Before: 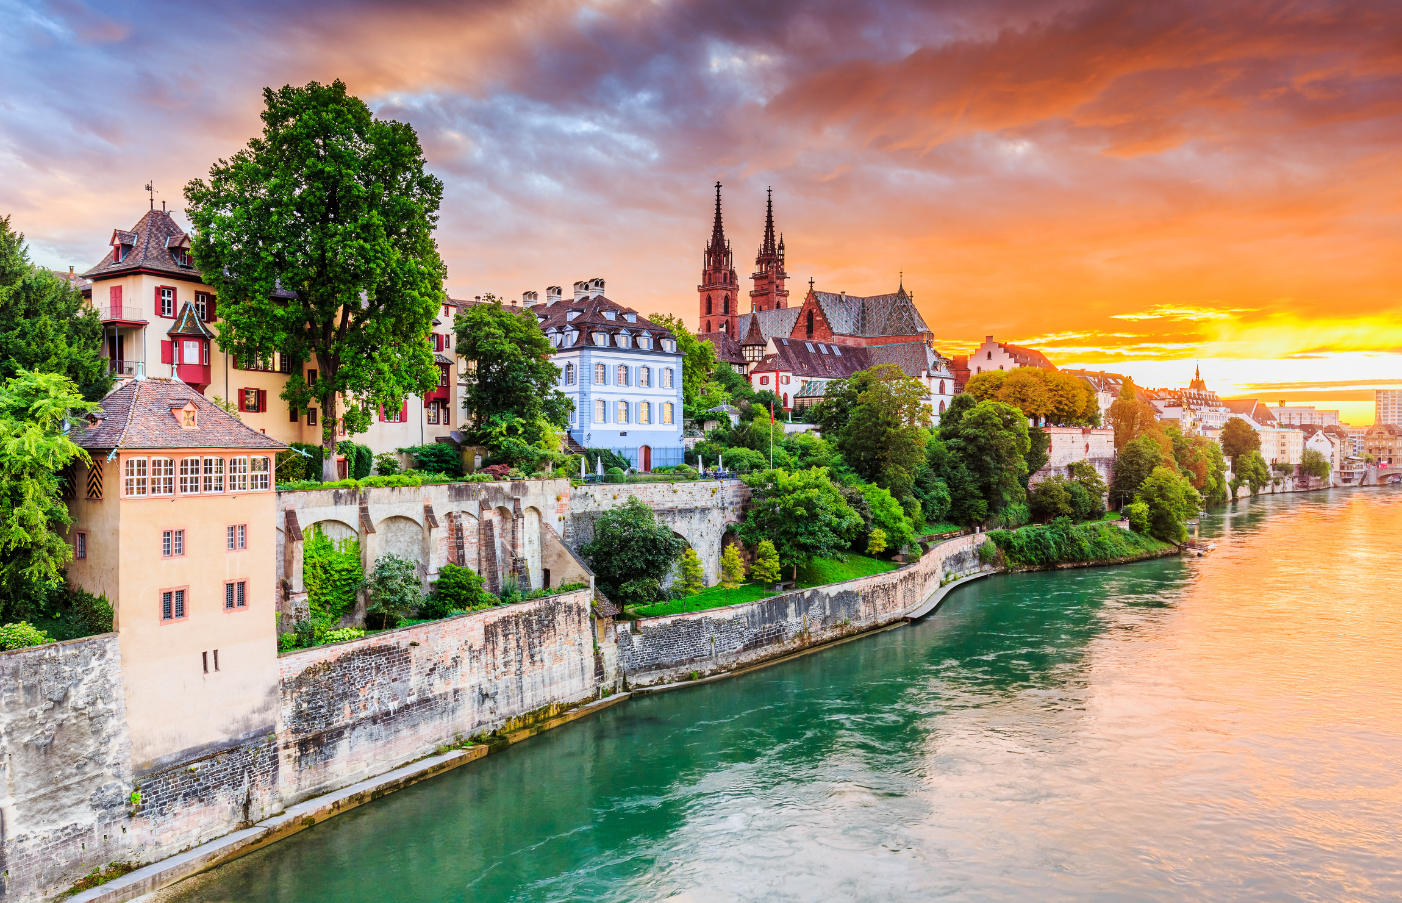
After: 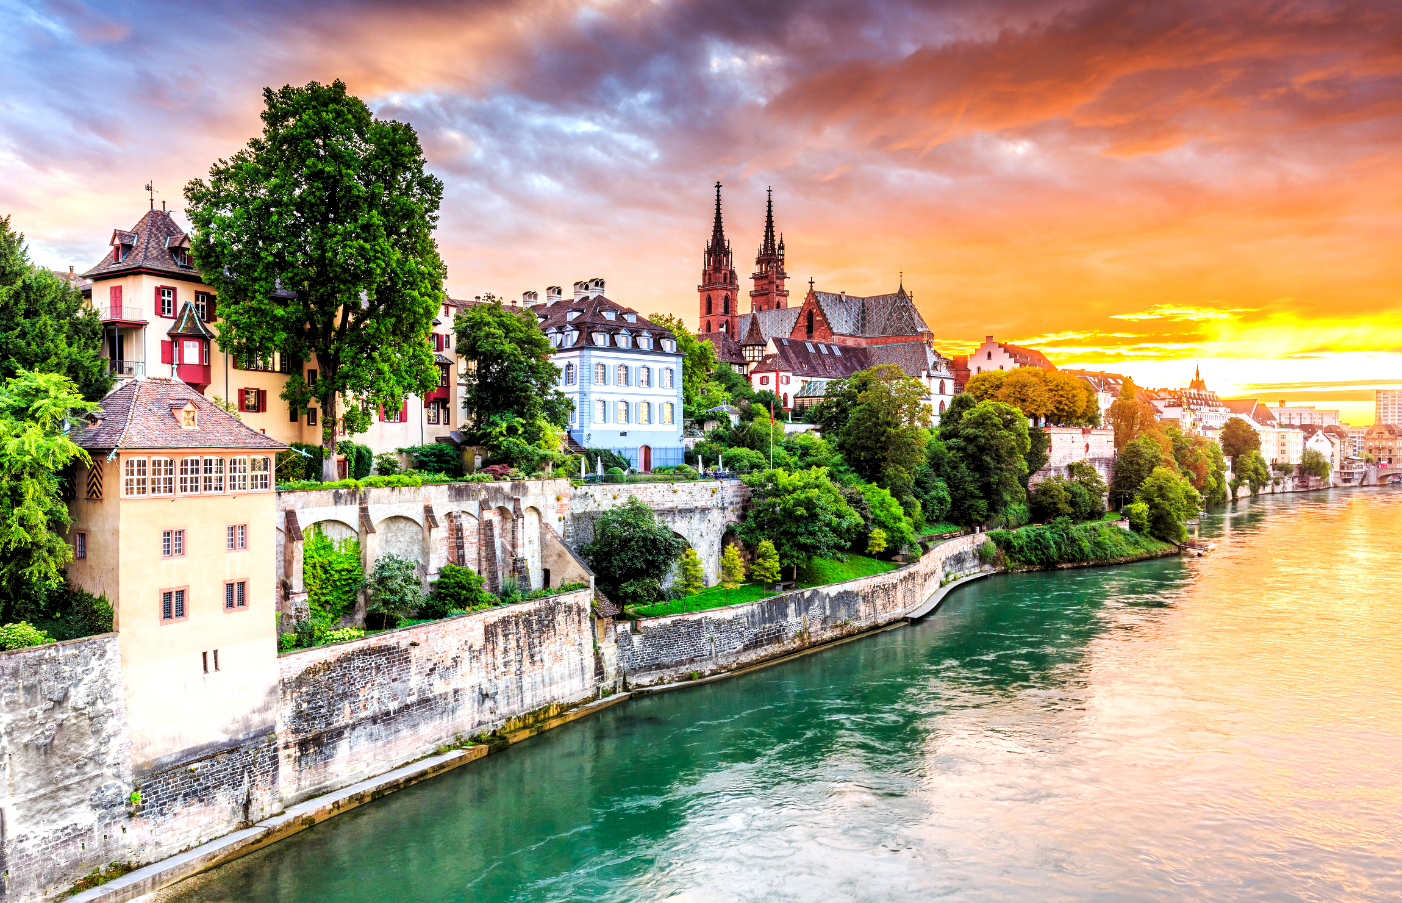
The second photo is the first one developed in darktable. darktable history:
levels: levels [0.055, 0.477, 0.9]
local contrast: highlights 100%, shadows 100%, detail 120%, midtone range 0.2
